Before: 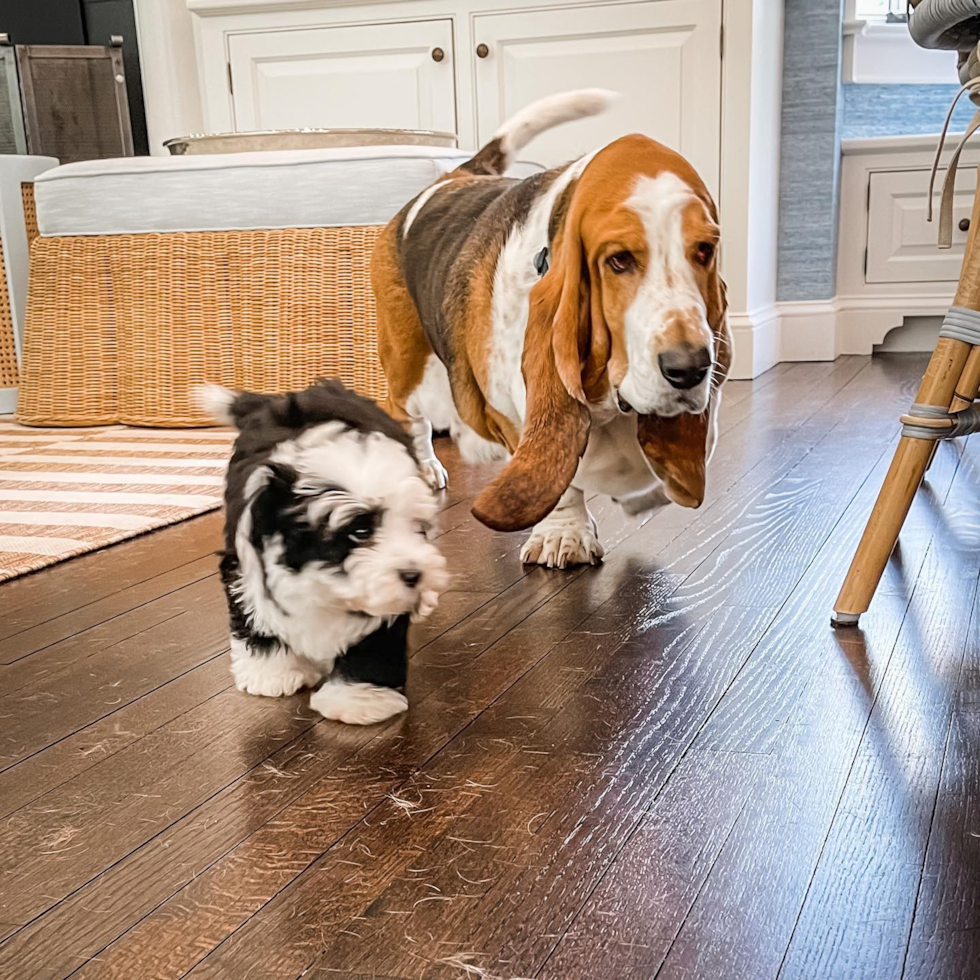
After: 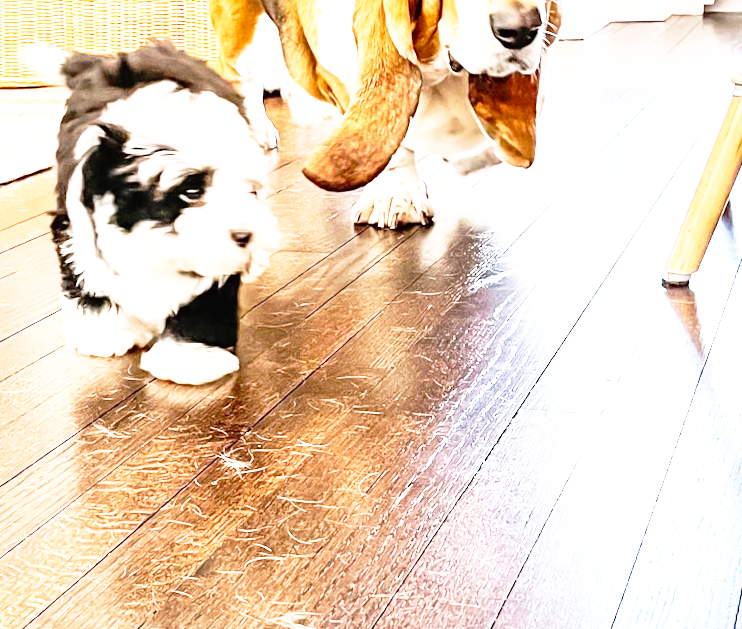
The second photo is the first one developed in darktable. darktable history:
base curve: curves: ch0 [(0, 0) (0.012, 0.01) (0.073, 0.168) (0.31, 0.711) (0.645, 0.957) (1, 1)], preserve colors none
crop and rotate: left 17.448%, top 34.841%, right 6.787%, bottom 0.956%
exposure: black level correction 0, exposure 1.105 EV, compensate highlight preservation false
